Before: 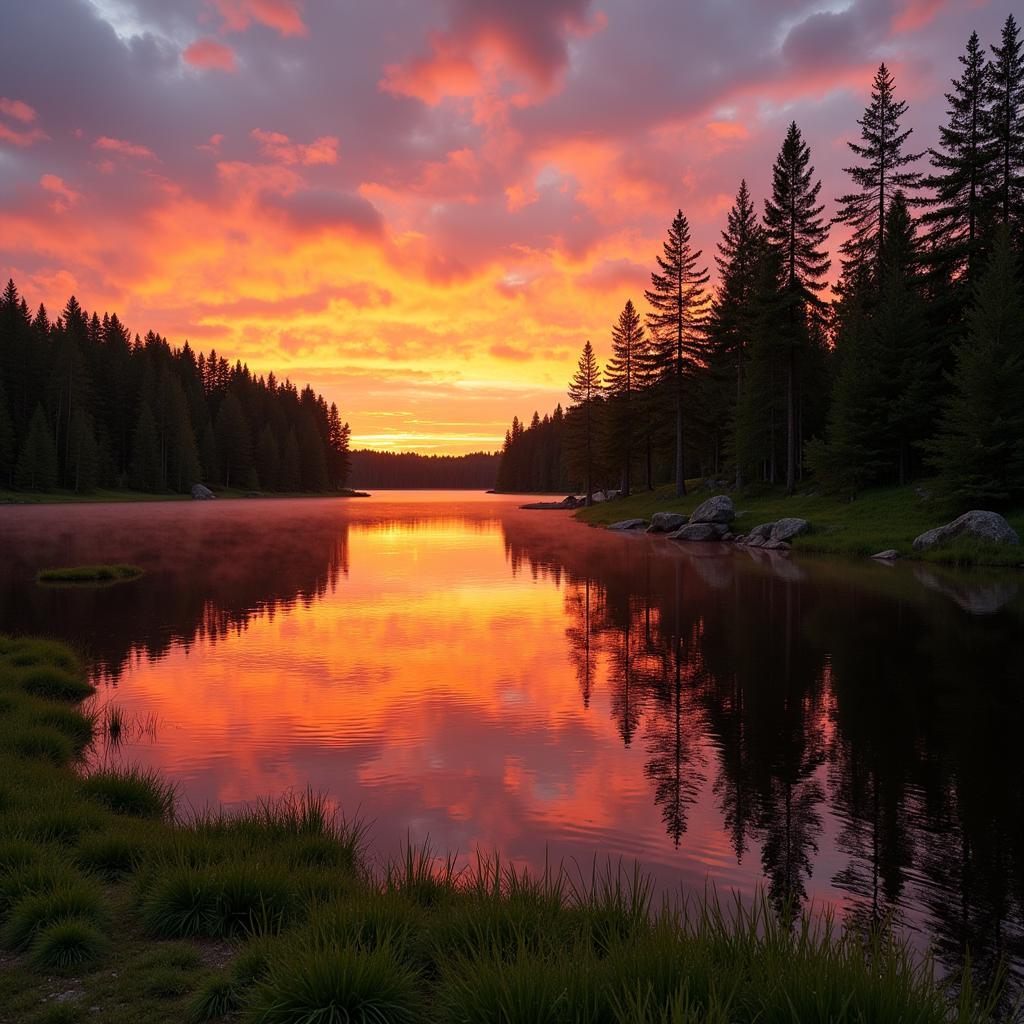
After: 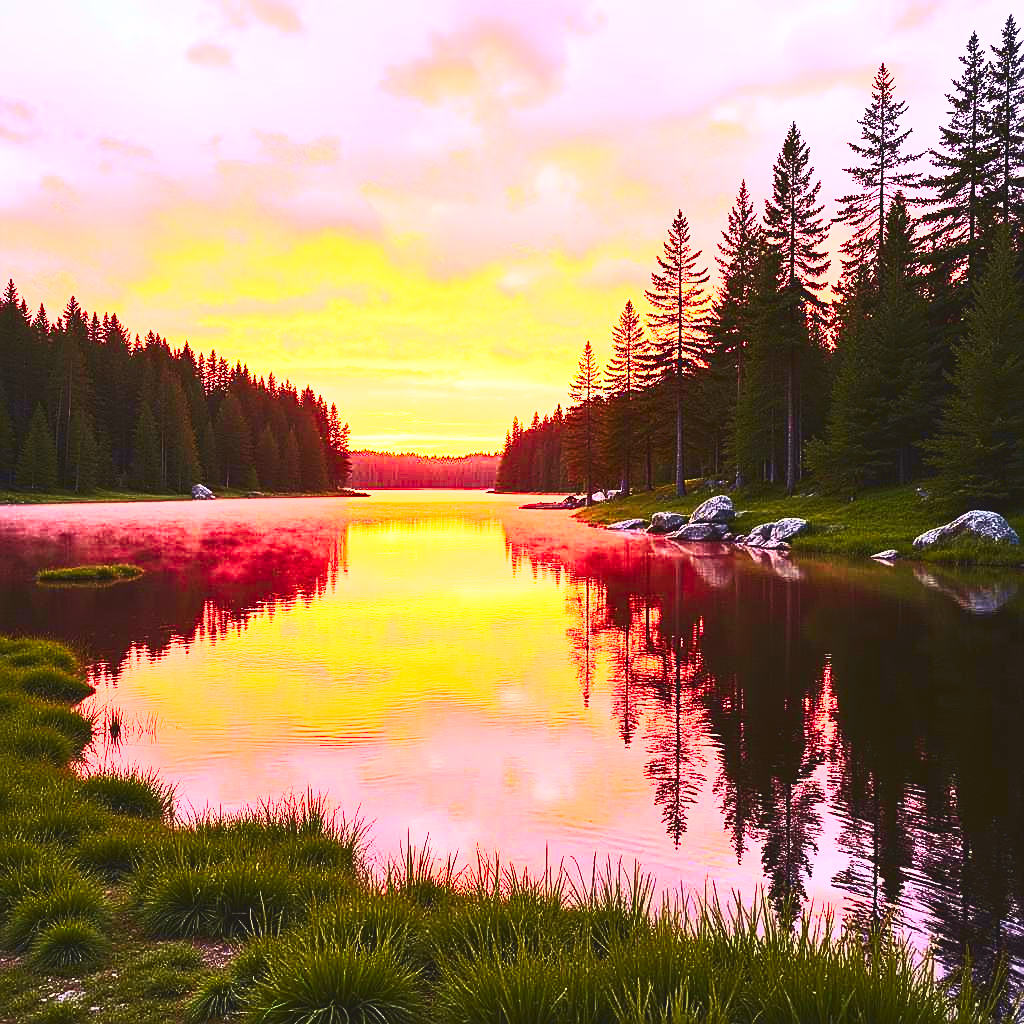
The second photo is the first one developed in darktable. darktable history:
contrast brightness saturation: contrast 0.815, brightness 0.6, saturation 0.585
base curve: curves: ch0 [(0, 0.007) (0.028, 0.063) (0.121, 0.311) (0.46, 0.743) (0.859, 0.957) (1, 1)], preserve colors none
color balance rgb: perceptual saturation grading › global saturation 0.213%, global vibrance 20%
tone curve: curves: ch0 [(0, 0.036) (0.119, 0.115) (0.461, 0.479) (0.715, 0.767) (0.817, 0.865) (1, 0.998)]; ch1 [(0, 0) (0.377, 0.416) (0.44, 0.478) (0.487, 0.498) (0.514, 0.525) (0.538, 0.552) (0.67, 0.688) (1, 1)]; ch2 [(0, 0) (0.38, 0.405) (0.463, 0.445) (0.492, 0.486) (0.524, 0.541) (0.578, 0.59) (0.653, 0.658) (1, 1)], color space Lab, independent channels, preserve colors none
tone equalizer: on, module defaults
exposure: exposure 0.916 EV, compensate highlight preservation false
sharpen: on, module defaults
